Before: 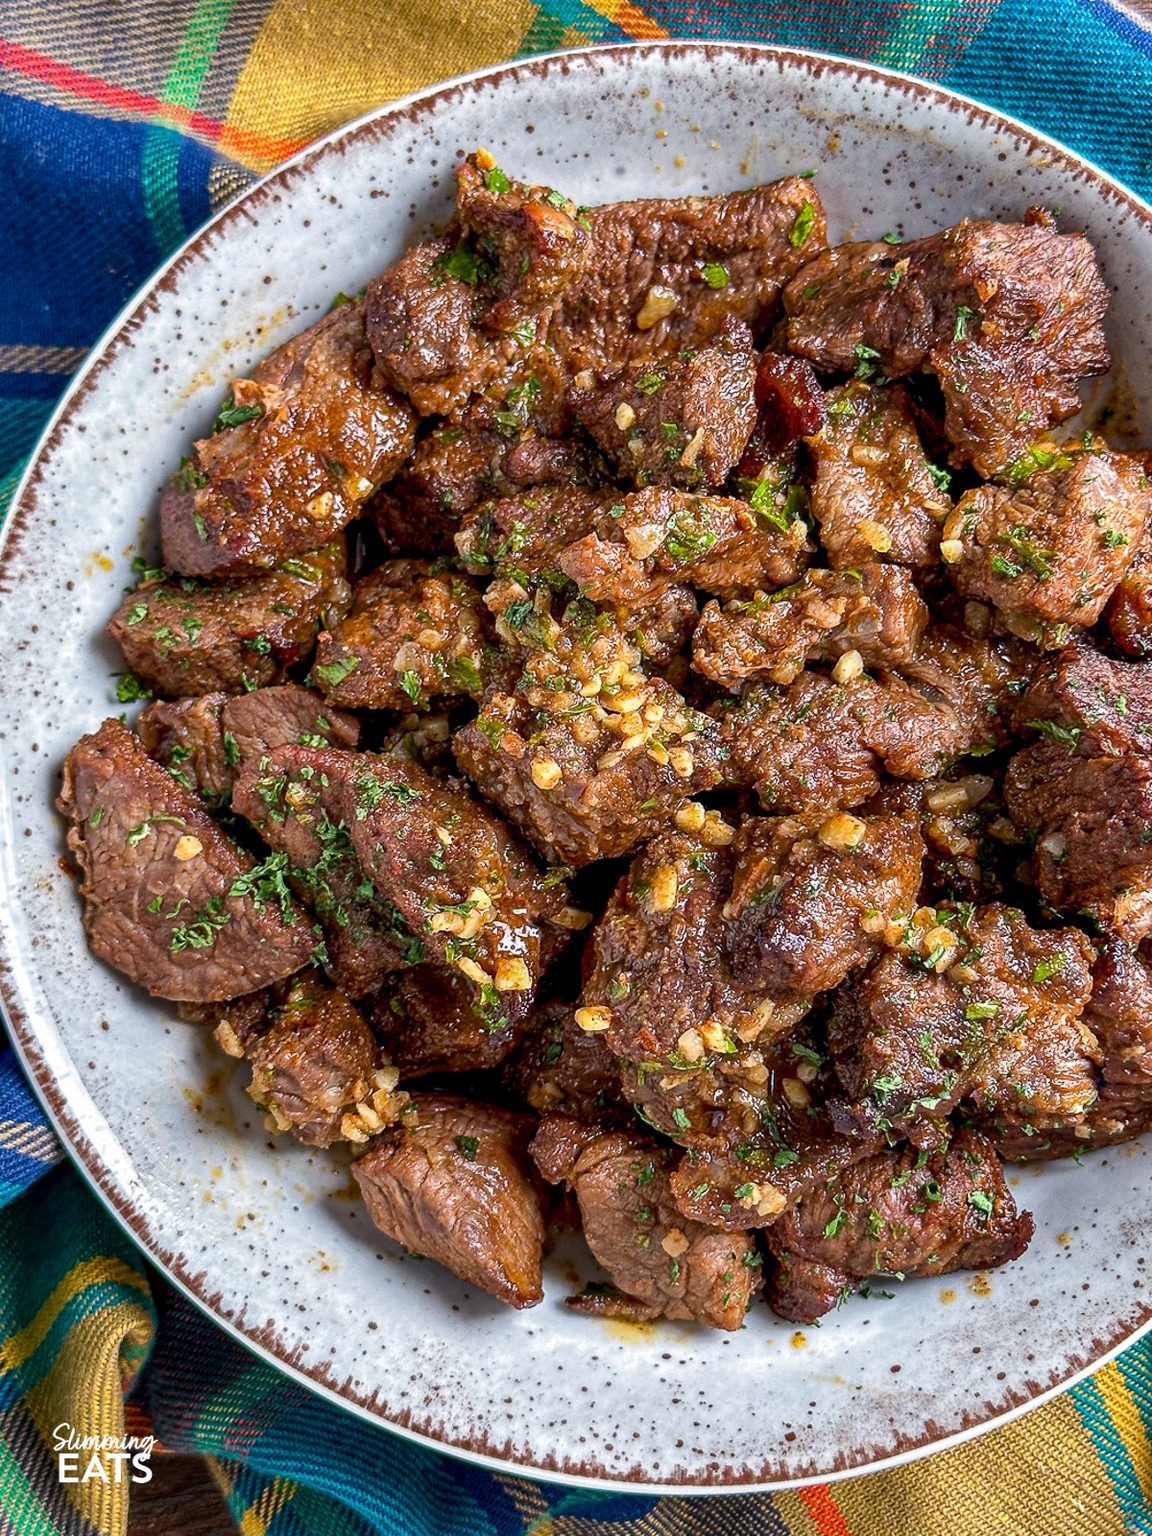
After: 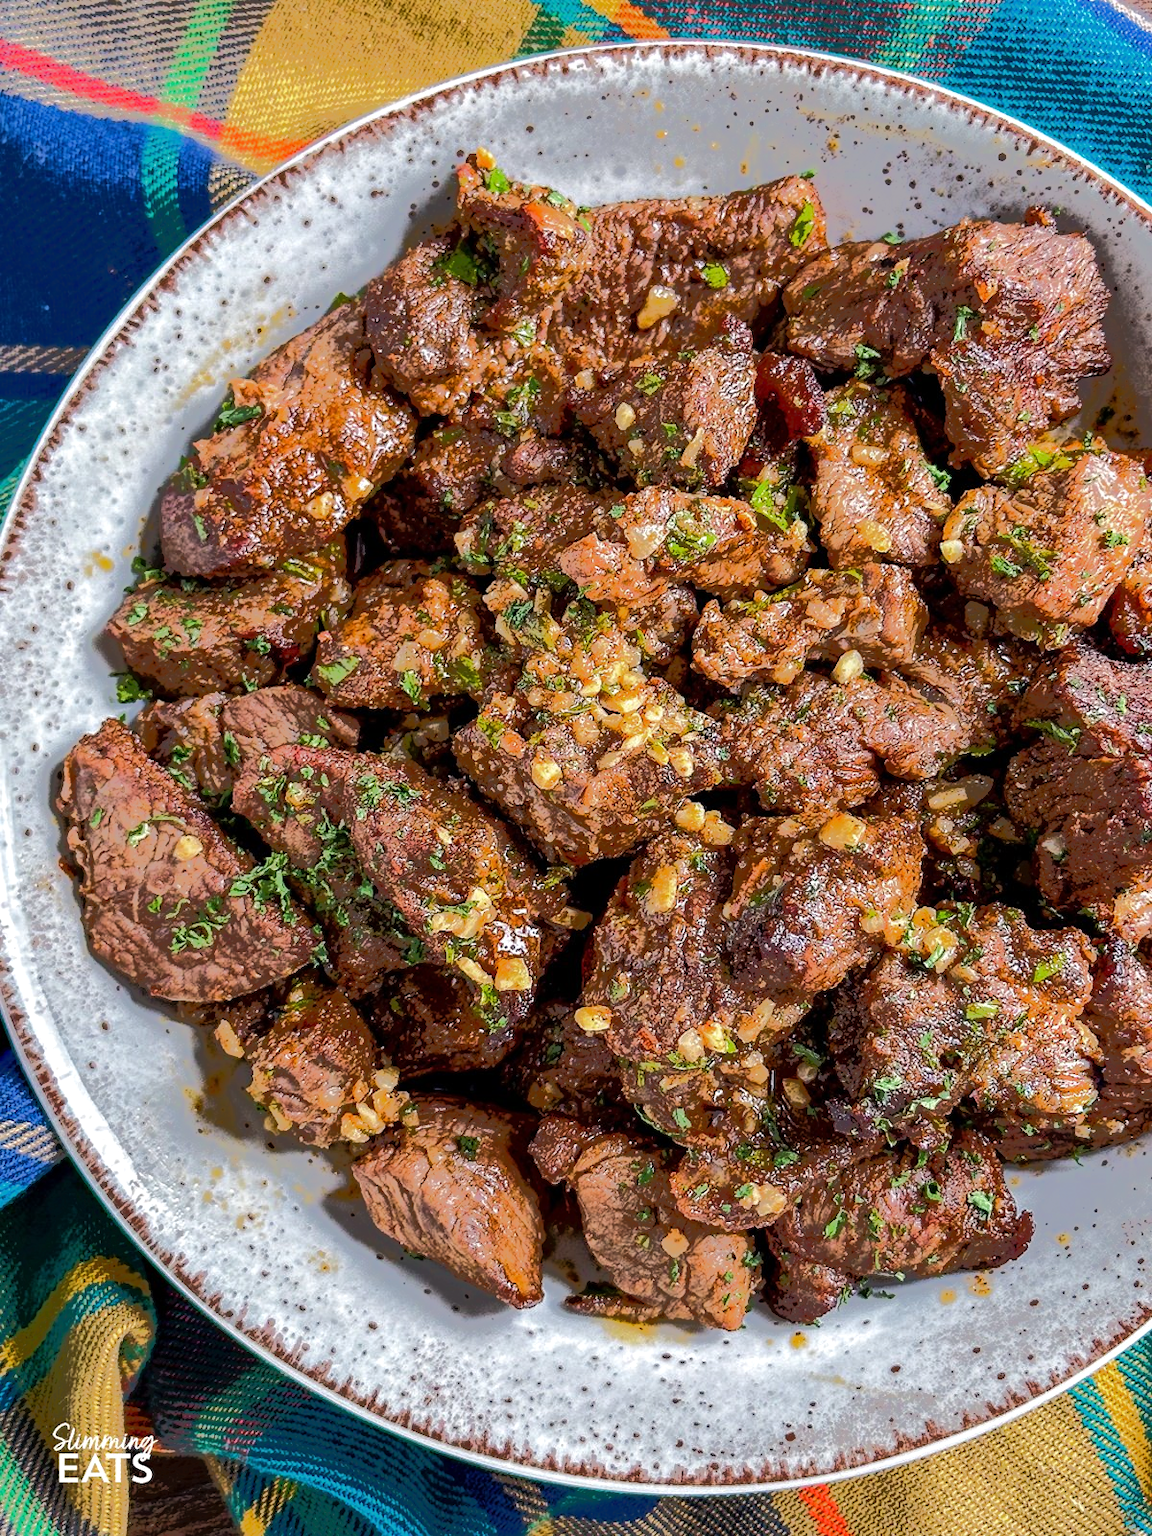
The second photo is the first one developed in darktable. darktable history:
tone equalizer: -7 EV -0.643 EV, -6 EV 0.979 EV, -5 EV -0.477 EV, -4 EV 0.463 EV, -3 EV 0.423 EV, -2 EV 0.153 EV, -1 EV -0.147 EV, +0 EV -0.361 EV, edges refinement/feathering 500, mask exposure compensation -1.57 EV, preserve details no
